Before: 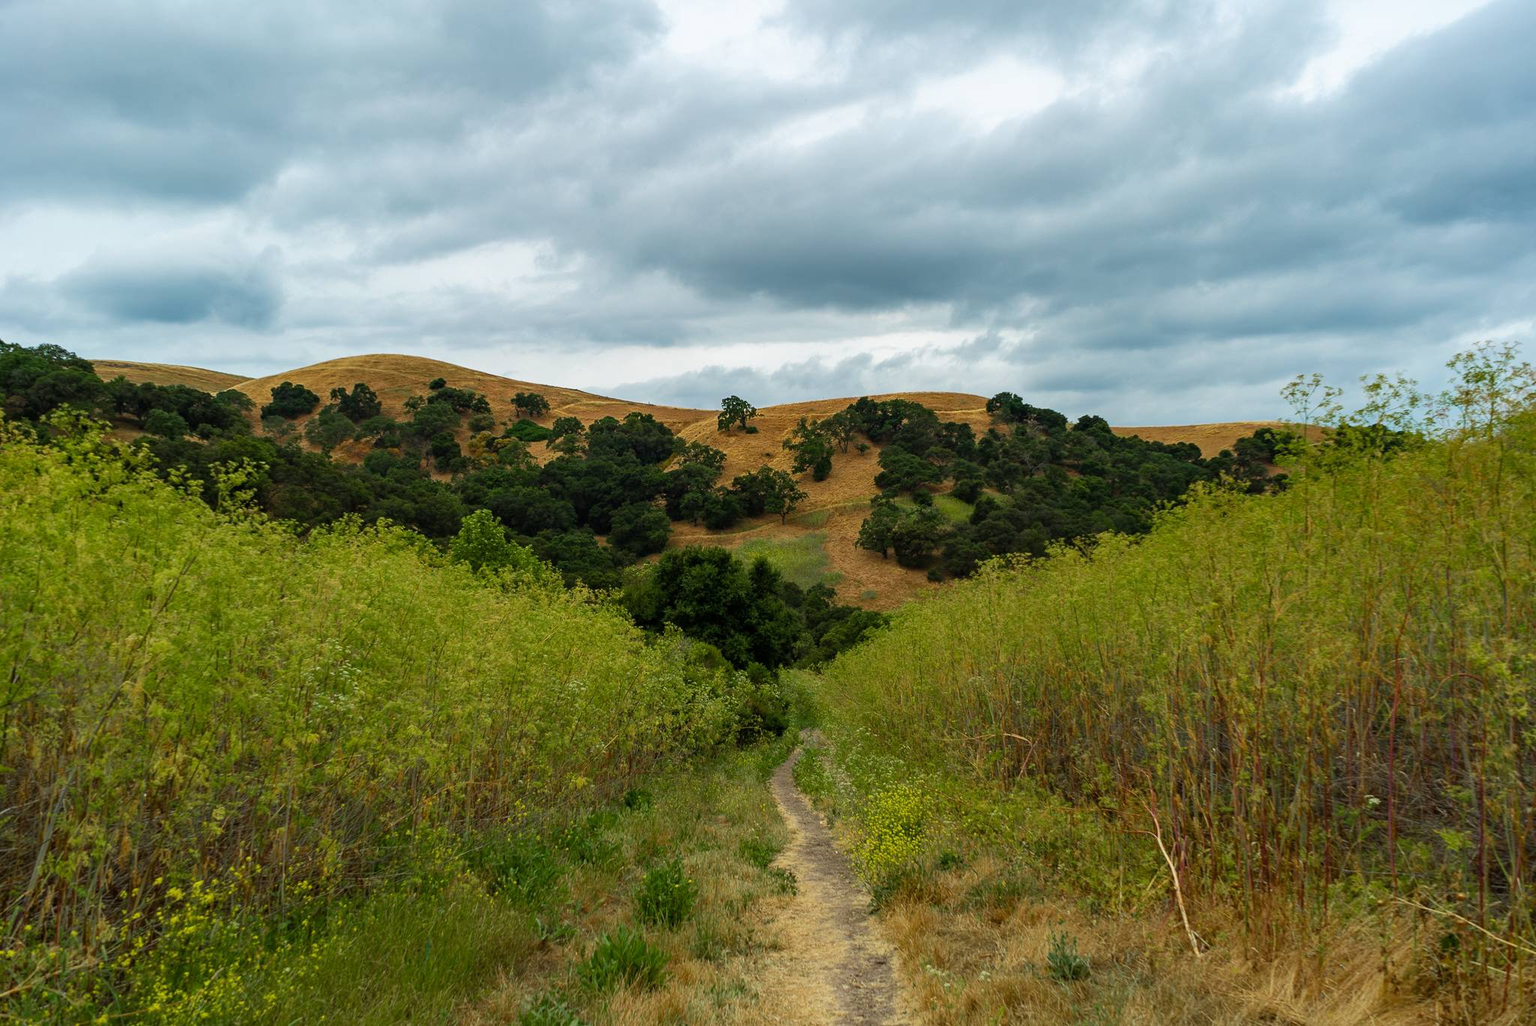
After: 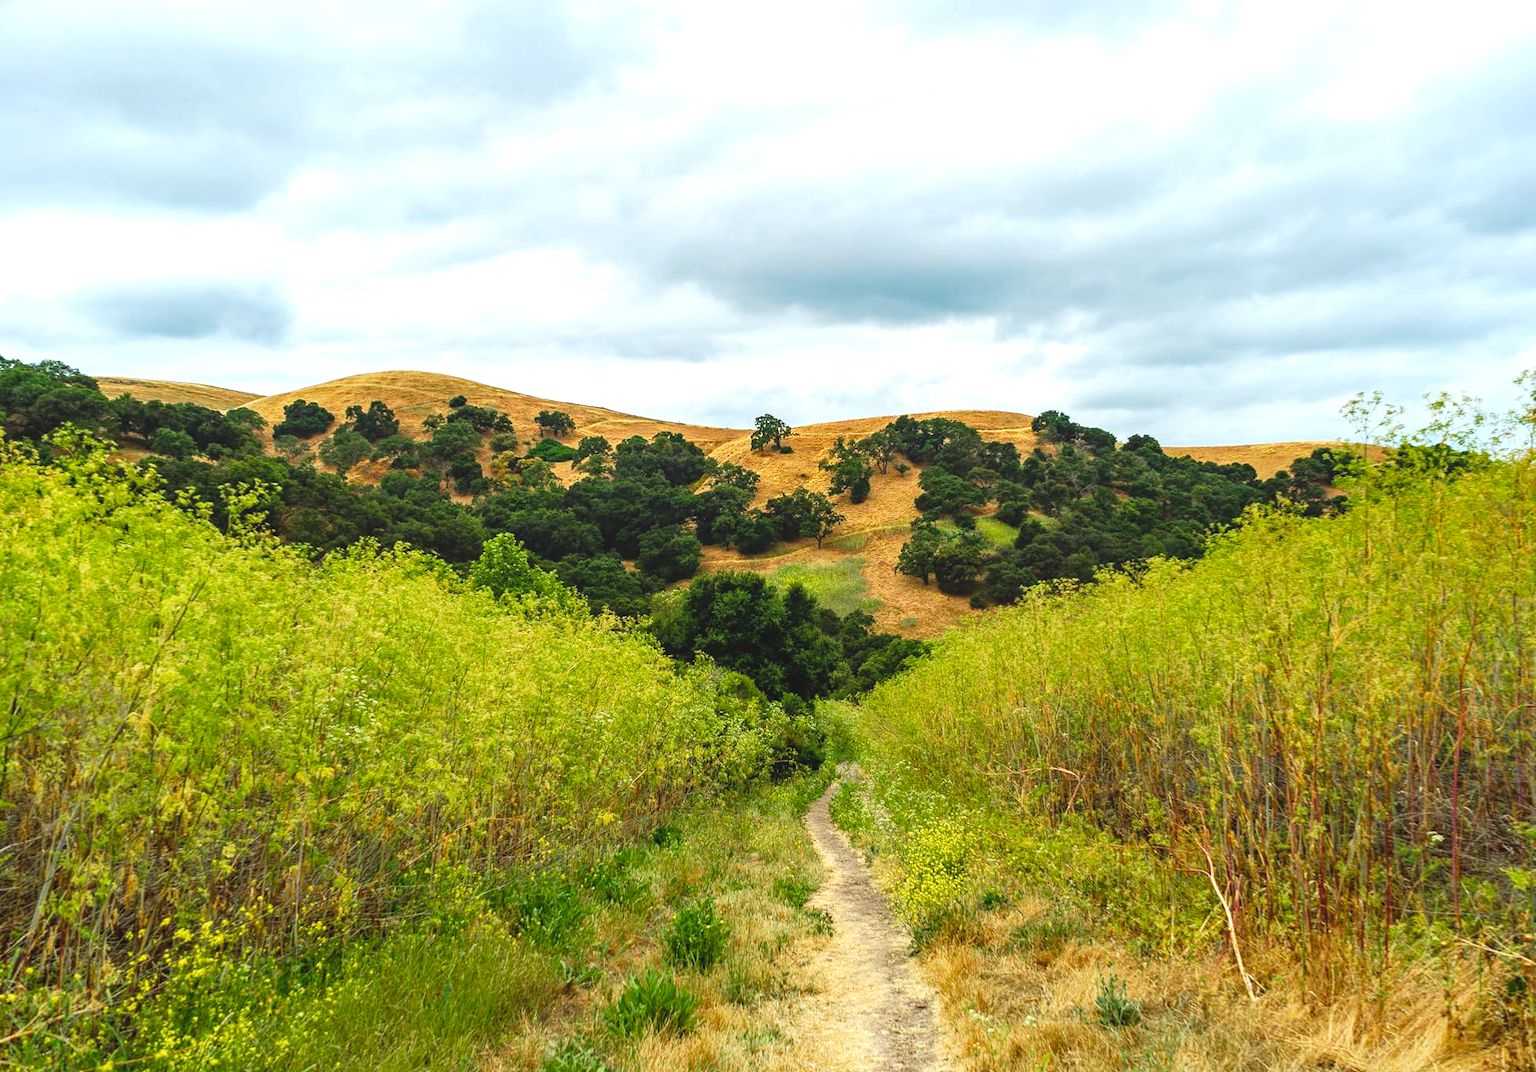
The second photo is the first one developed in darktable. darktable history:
local contrast: detail 110%
tone curve: curves: ch0 [(0, 0.047) (0.15, 0.127) (0.46, 0.466) (0.751, 0.788) (1, 0.961)]; ch1 [(0, 0) (0.43, 0.408) (0.476, 0.469) (0.505, 0.501) (0.553, 0.557) (0.592, 0.58) (0.631, 0.625) (1, 1)]; ch2 [(0, 0) (0.505, 0.495) (0.55, 0.557) (0.583, 0.573) (1, 1)], preserve colors none
exposure: black level correction 0, exposure 1.123 EV, compensate highlight preservation false
crop: right 4.371%, bottom 0.027%
